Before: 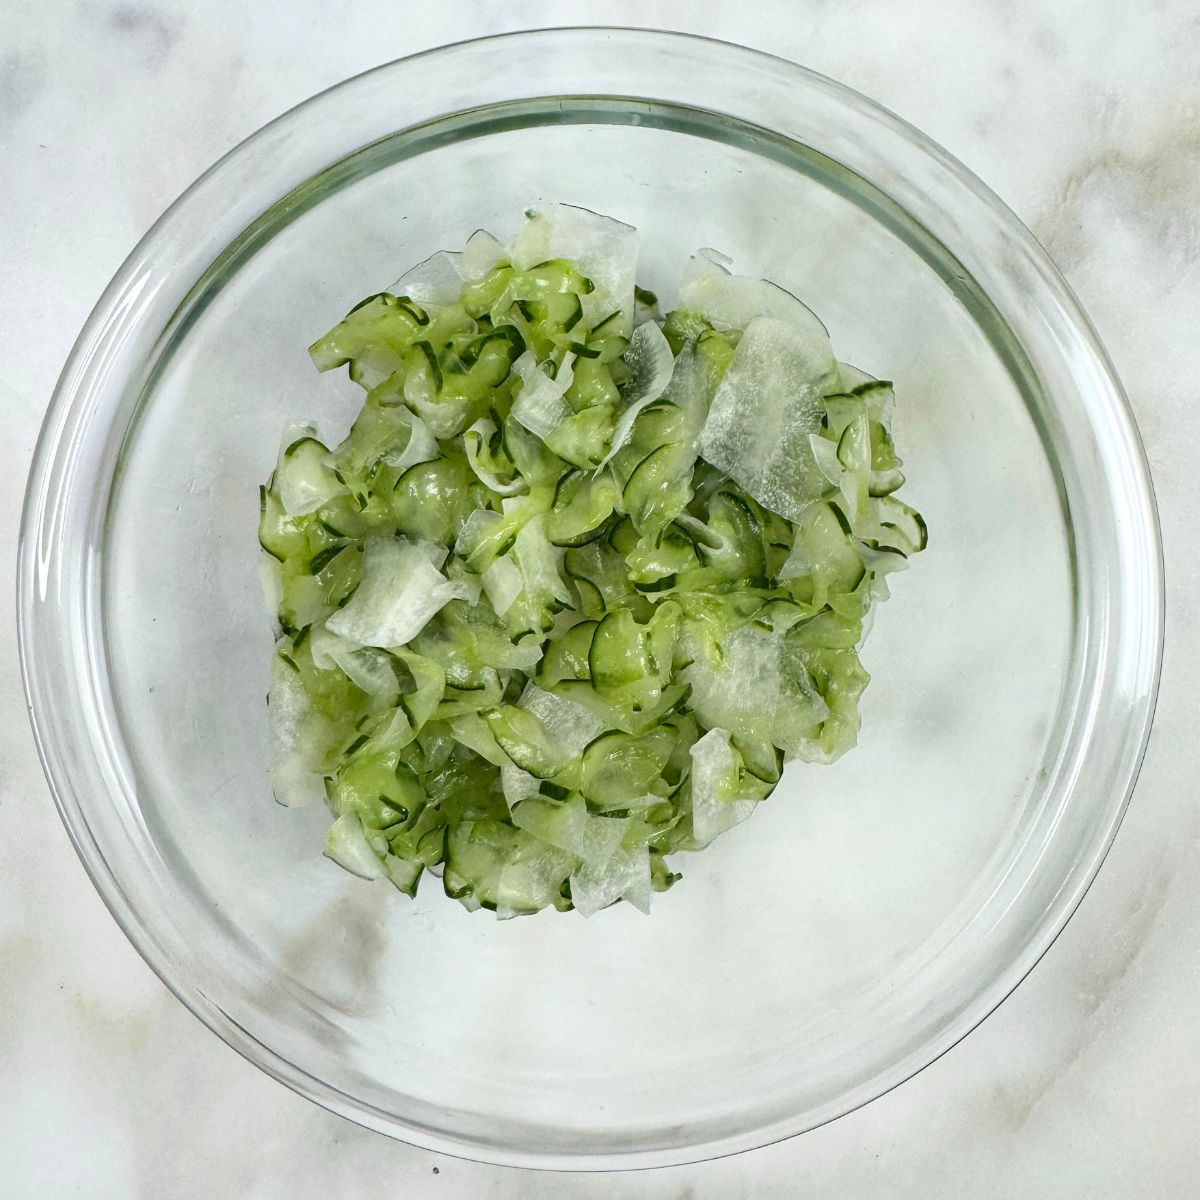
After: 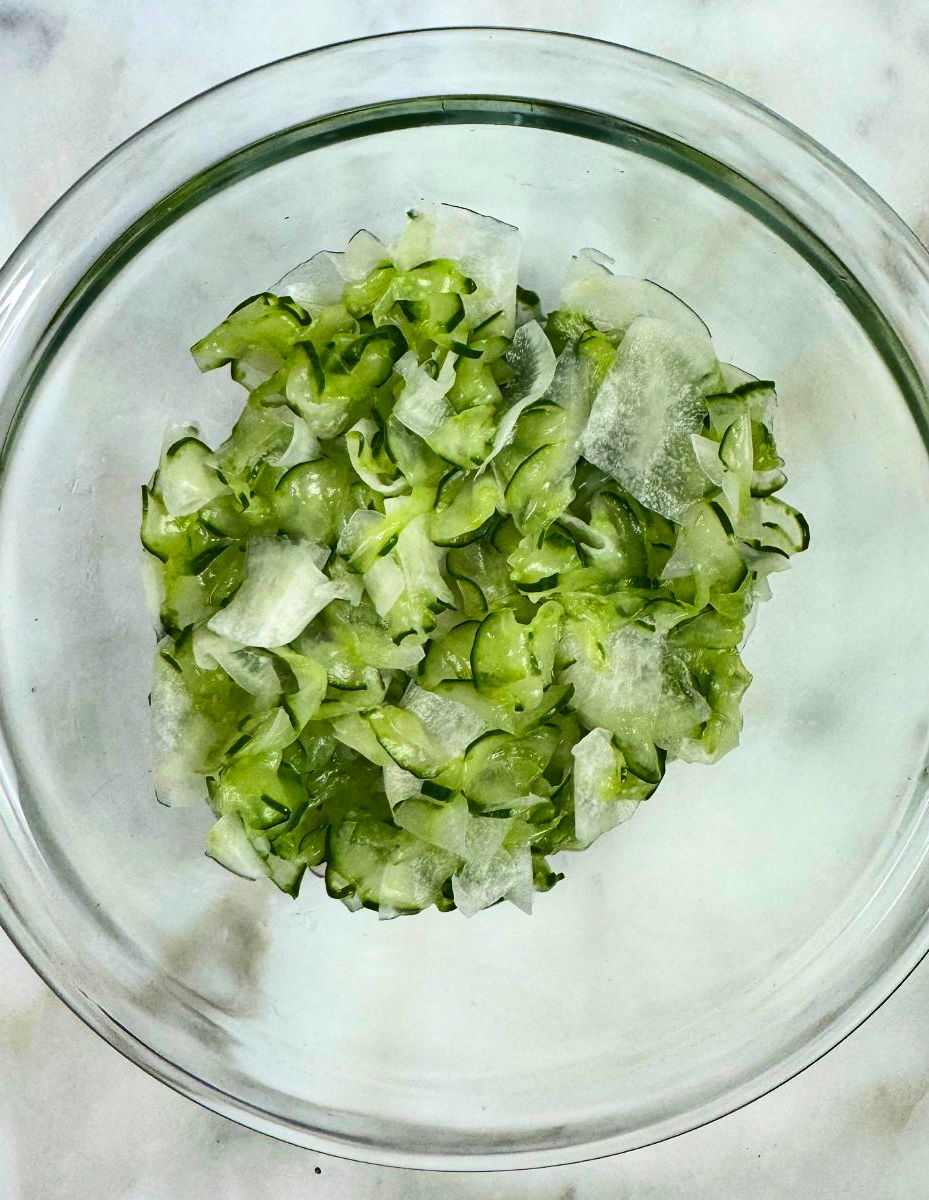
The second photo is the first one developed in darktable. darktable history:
shadows and highlights: shadows 75, highlights -60.85, soften with gaussian
contrast brightness saturation: contrast 0.2, brightness 0.16, saturation 0.22
crop: left 9.88%, right 12.664%
